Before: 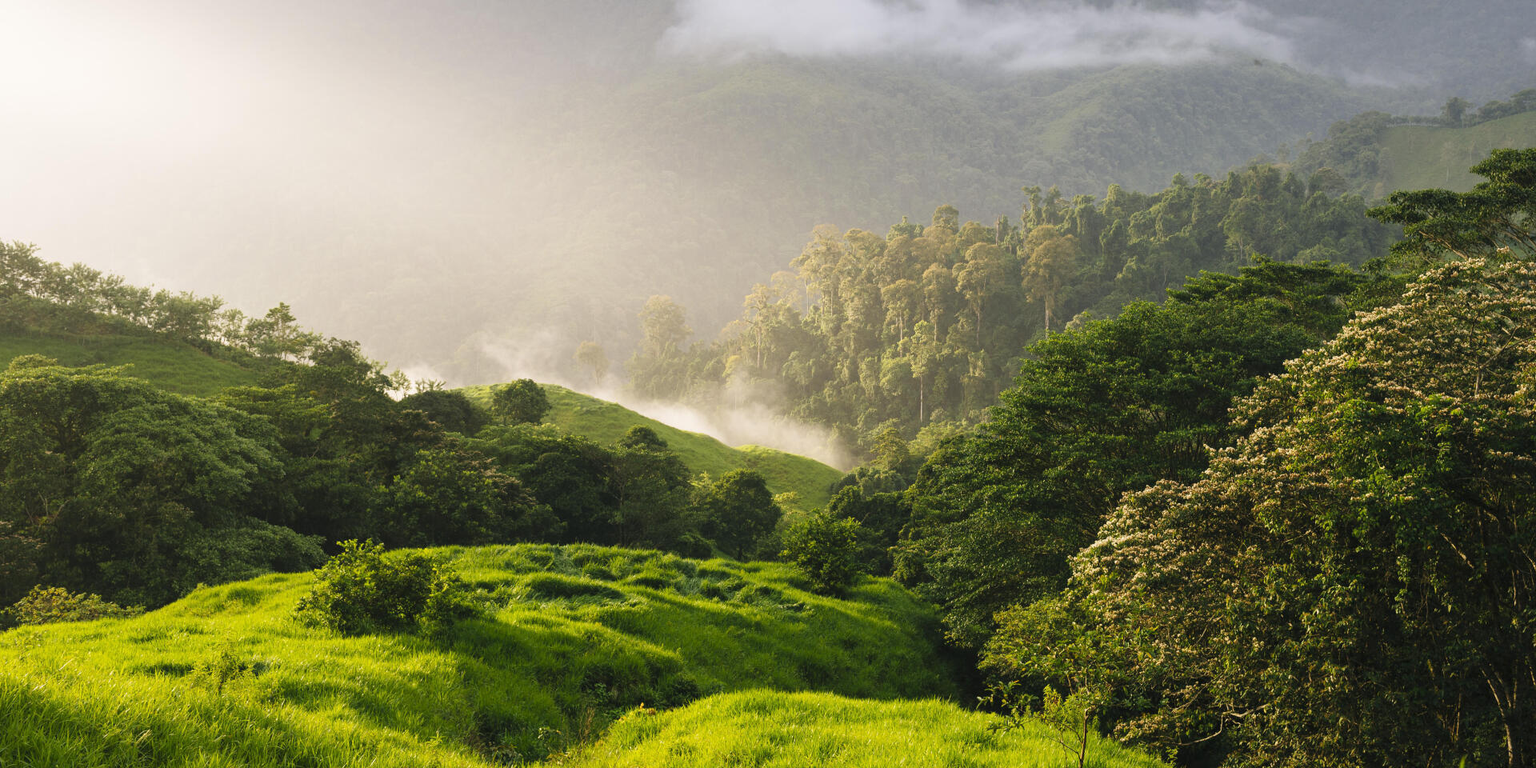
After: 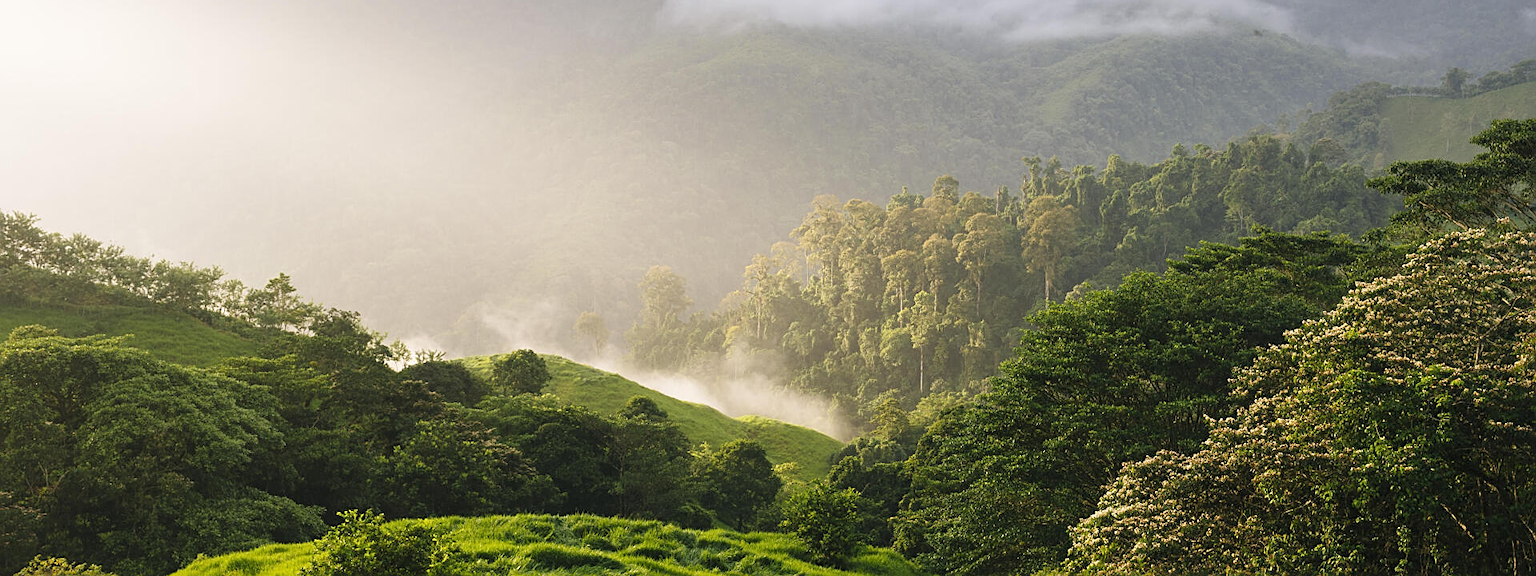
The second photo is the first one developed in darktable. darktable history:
sharpen: on, module defaults
crop: top 3.857%, bottom 21.132%
